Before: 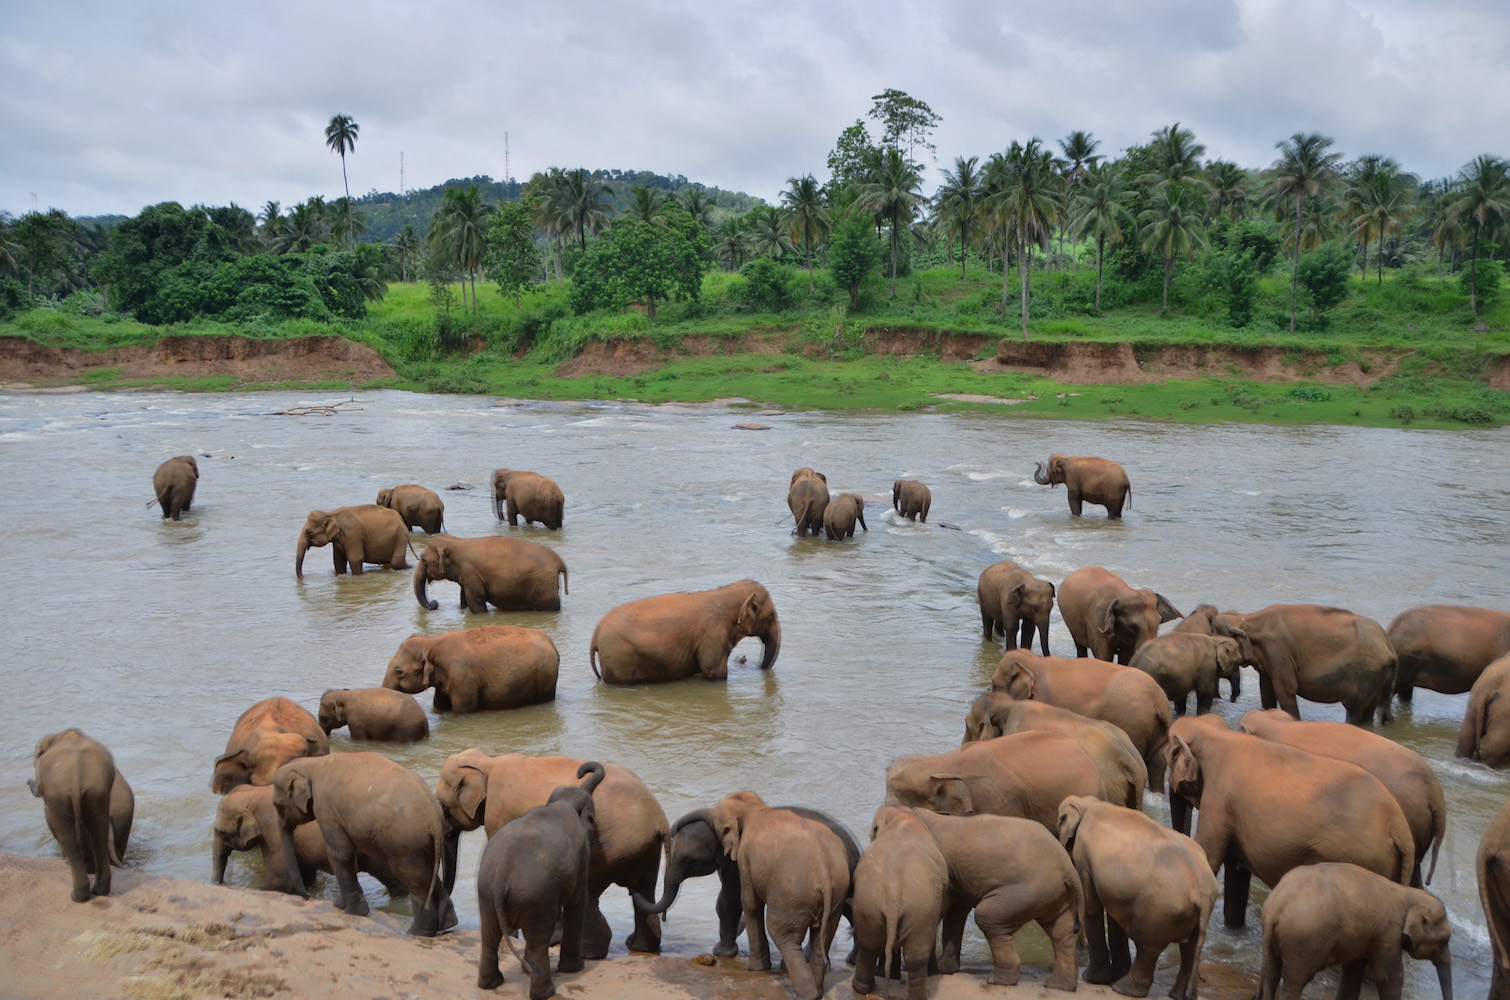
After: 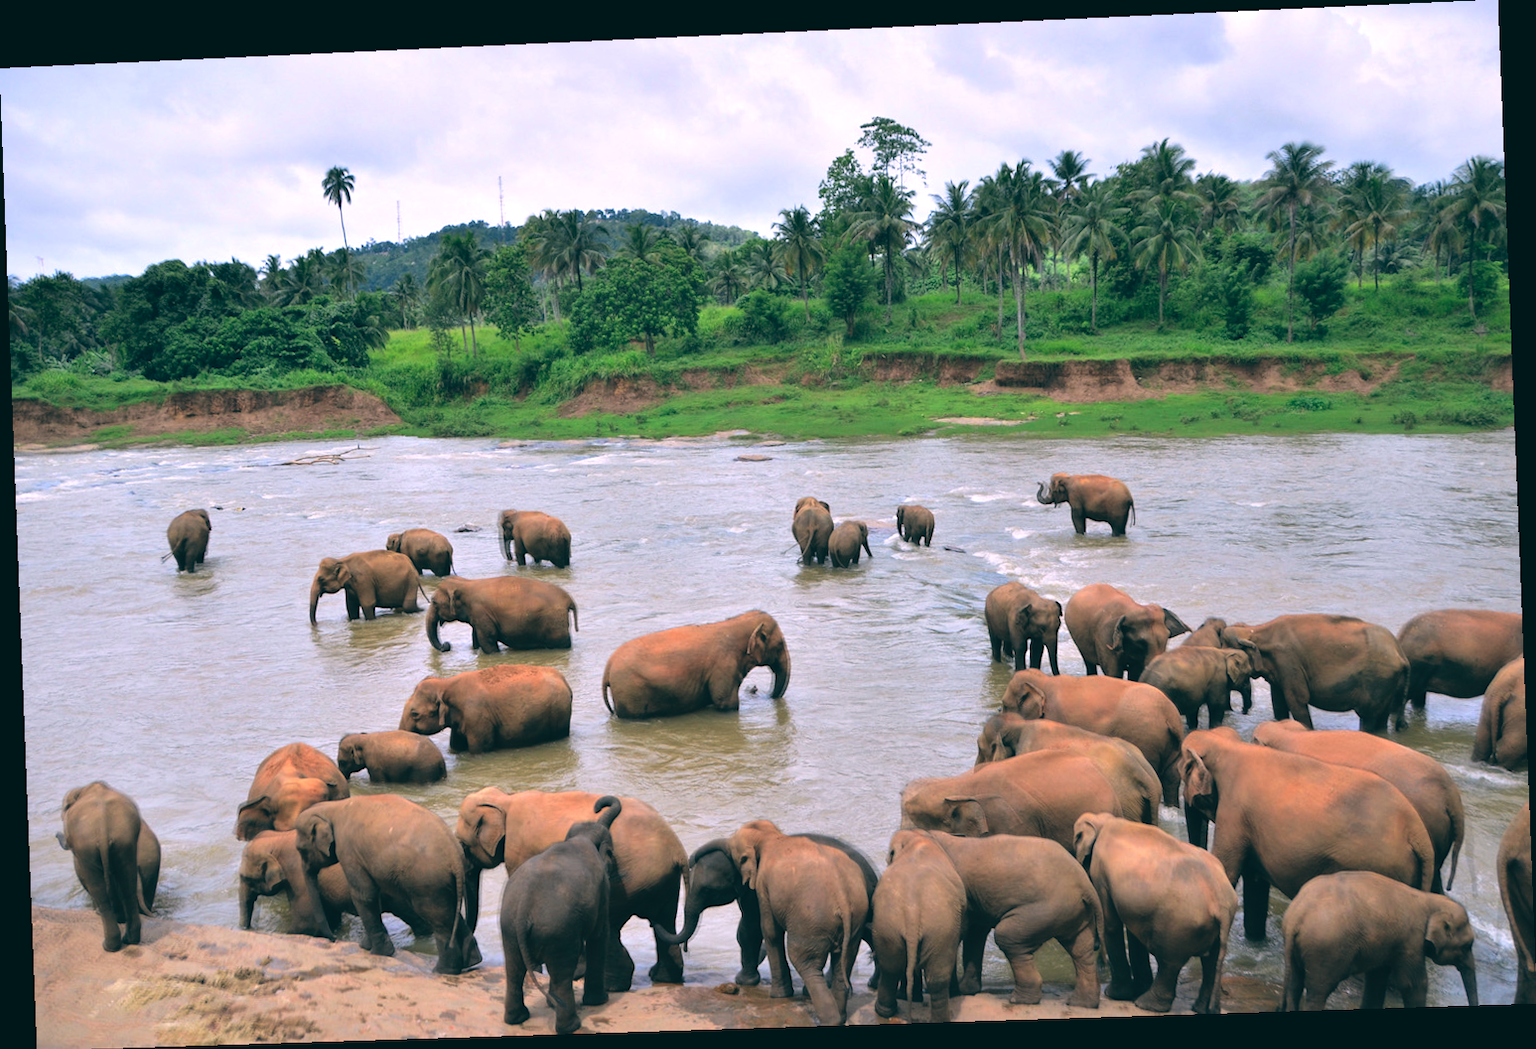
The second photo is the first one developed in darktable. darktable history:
color balance: lift [1.016, 0.983, 1, 1.017], gamma [0.78, 1.018, 1.043, 0.957], gain [0.786, 1.063, 0.937, 1.017], input saturation 118.26%, contrast 13.43%, contrast fulcrum 21.62%, output saturation 82.76%
levels: levels [0.016, 0.484, 0.953]
contrast brightness saturation: brightness 0.13
exposure: exposure 0.493 EV, compensate highlight preservation false
rotate and perspective: rotation -2.22°, lens shift (horizontal) -0.022, automatic cropping off
tone equalizer: on, module defaults
